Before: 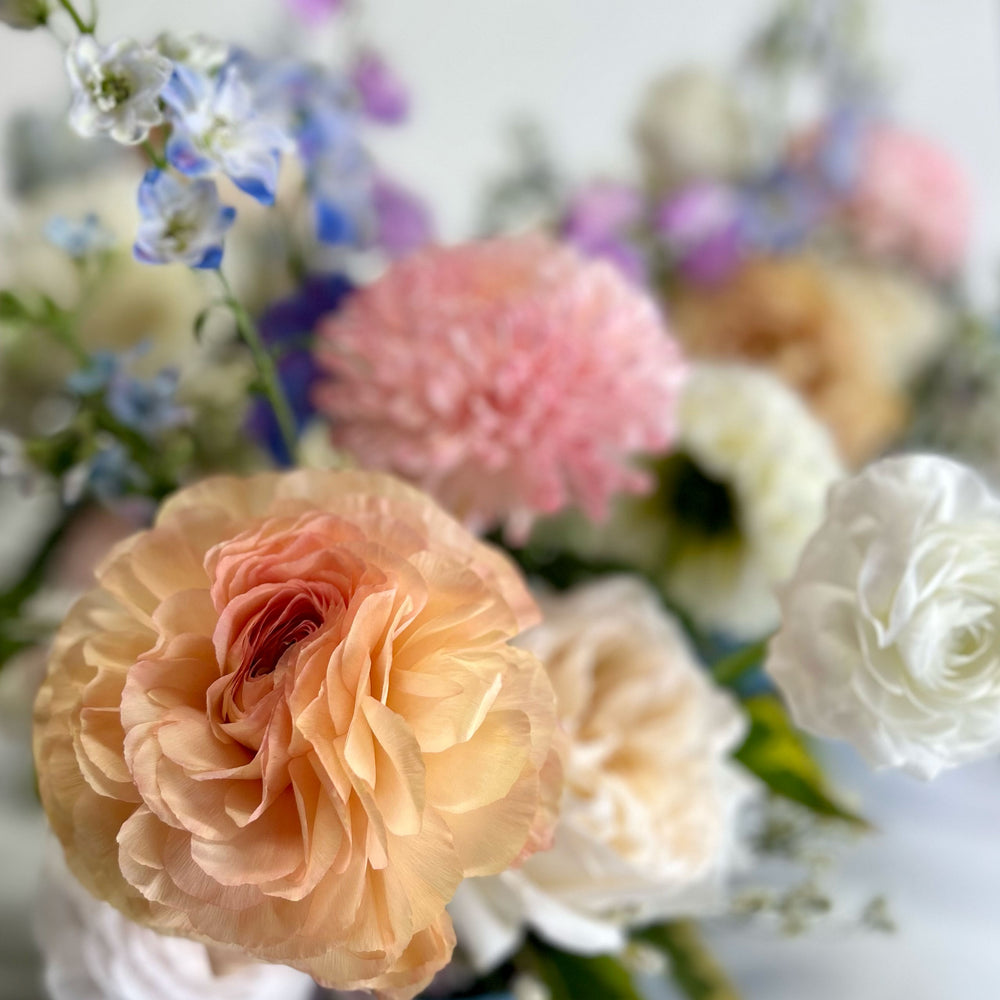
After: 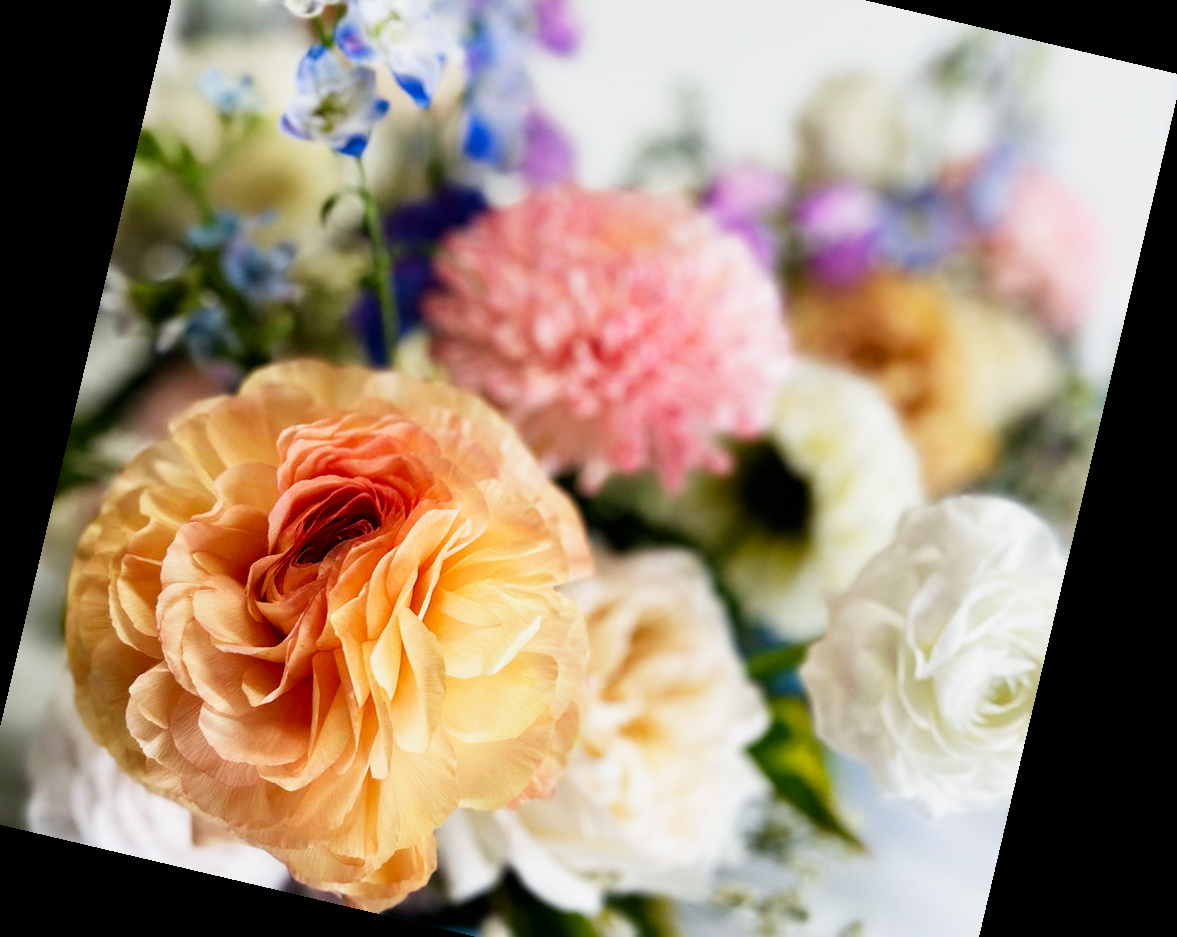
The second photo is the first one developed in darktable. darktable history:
crop and rotate: left 1.814%, top 12.818%, right 0.25%, bottom 9.225%
rotate and perspective: rotation 13.27°, automatic cropping off
sigmoid: contrast 1.93, skew 0.29, preserve hue 0%
